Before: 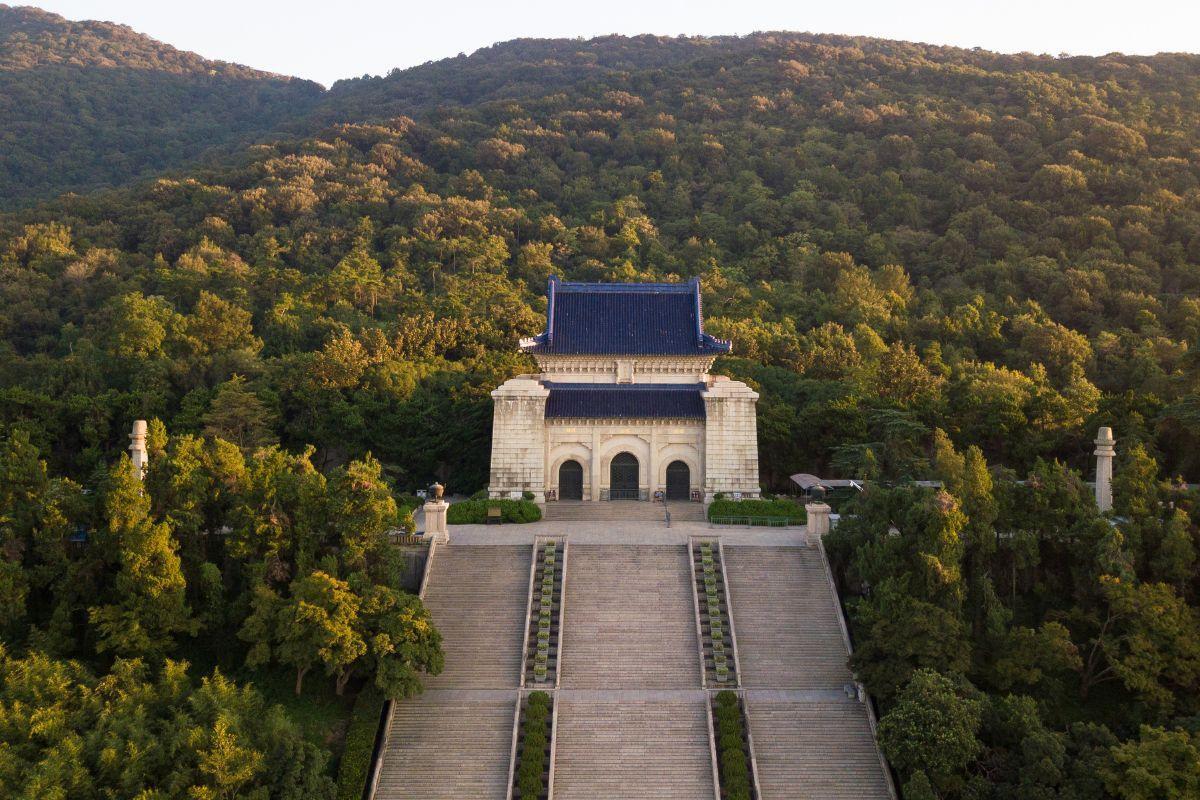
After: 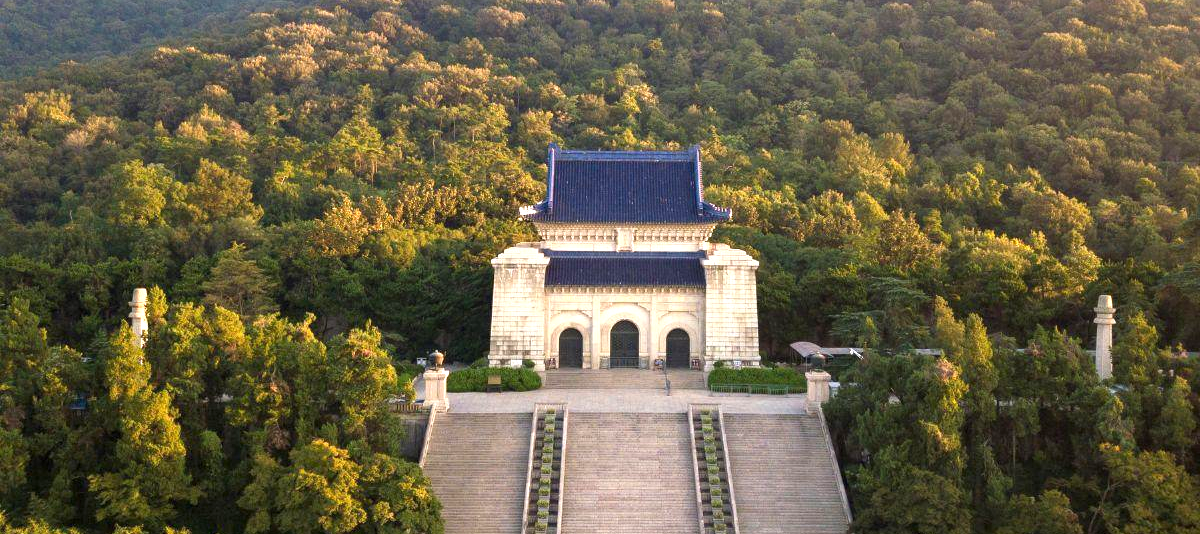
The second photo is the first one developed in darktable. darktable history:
crop: top 16.521%, bottom 16.703%
exposure: black level correction 0, exposure 0.93 EV, compensate exposure bias true, compensate highlight preservation false
